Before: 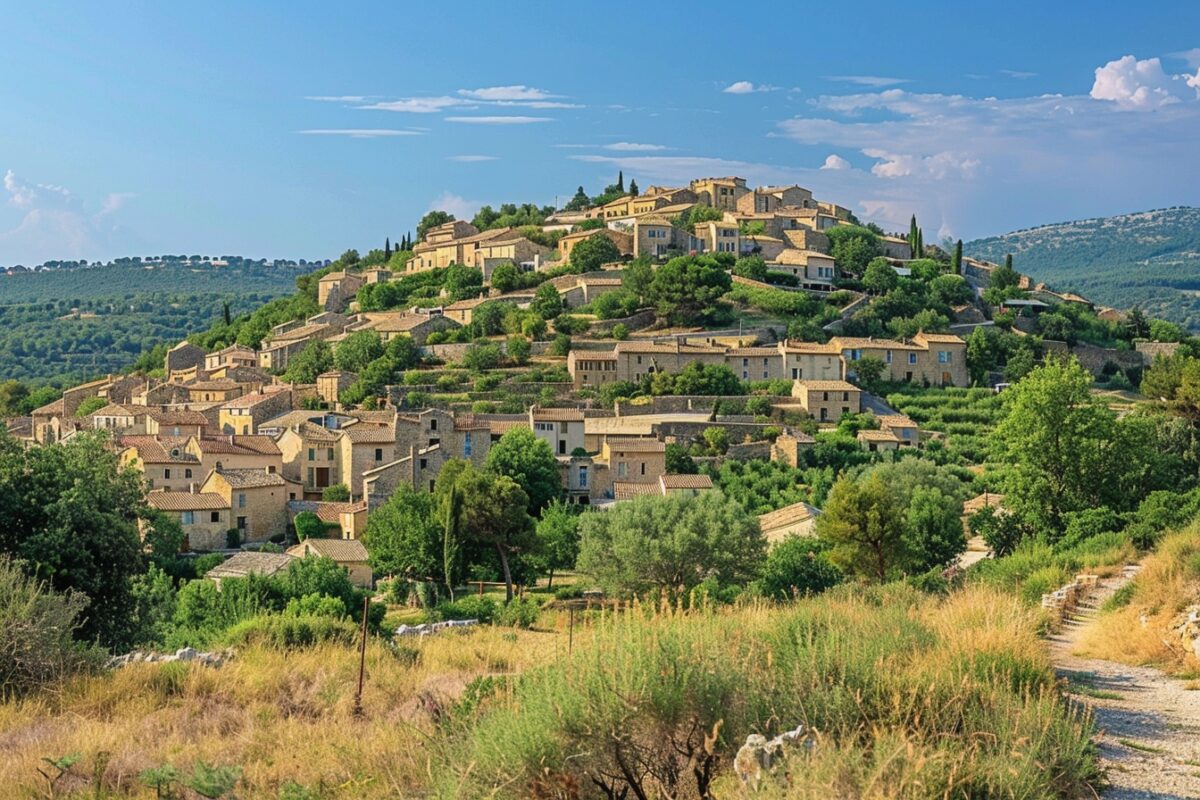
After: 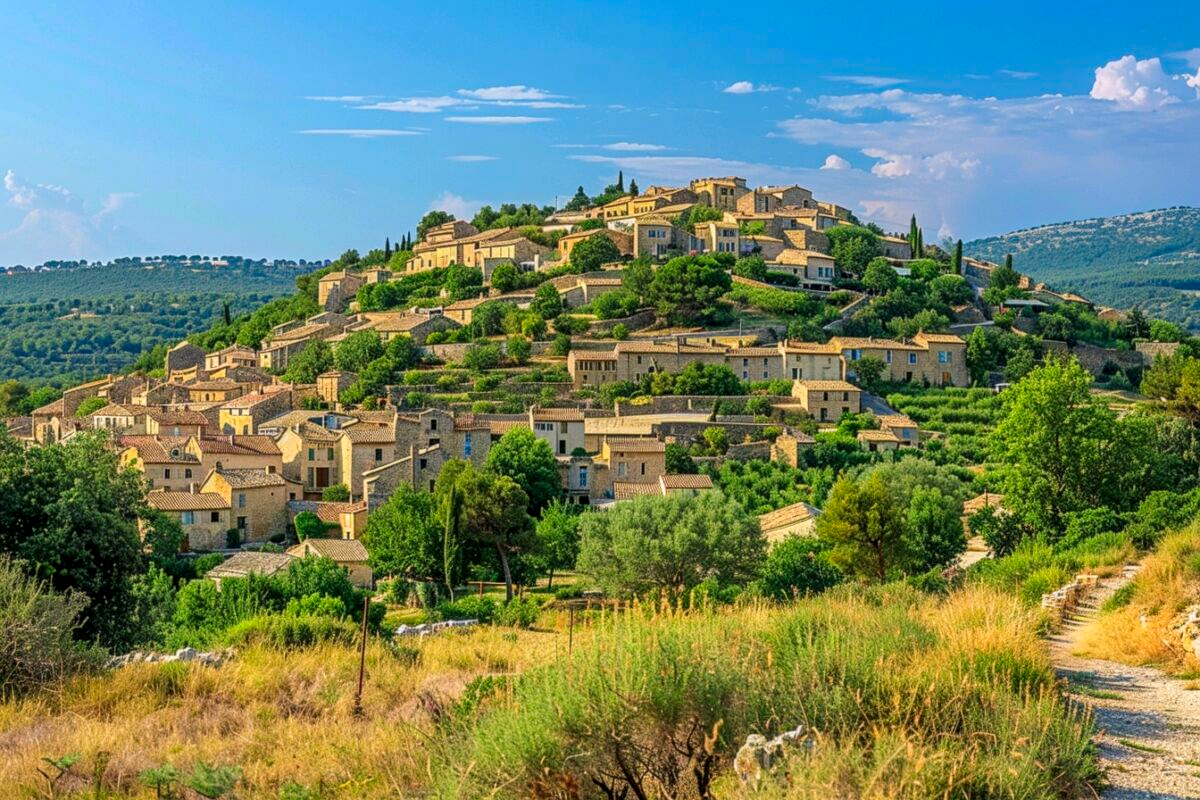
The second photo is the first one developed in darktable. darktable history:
local contrast: on, module defaults
color correction: saturation 1.34
